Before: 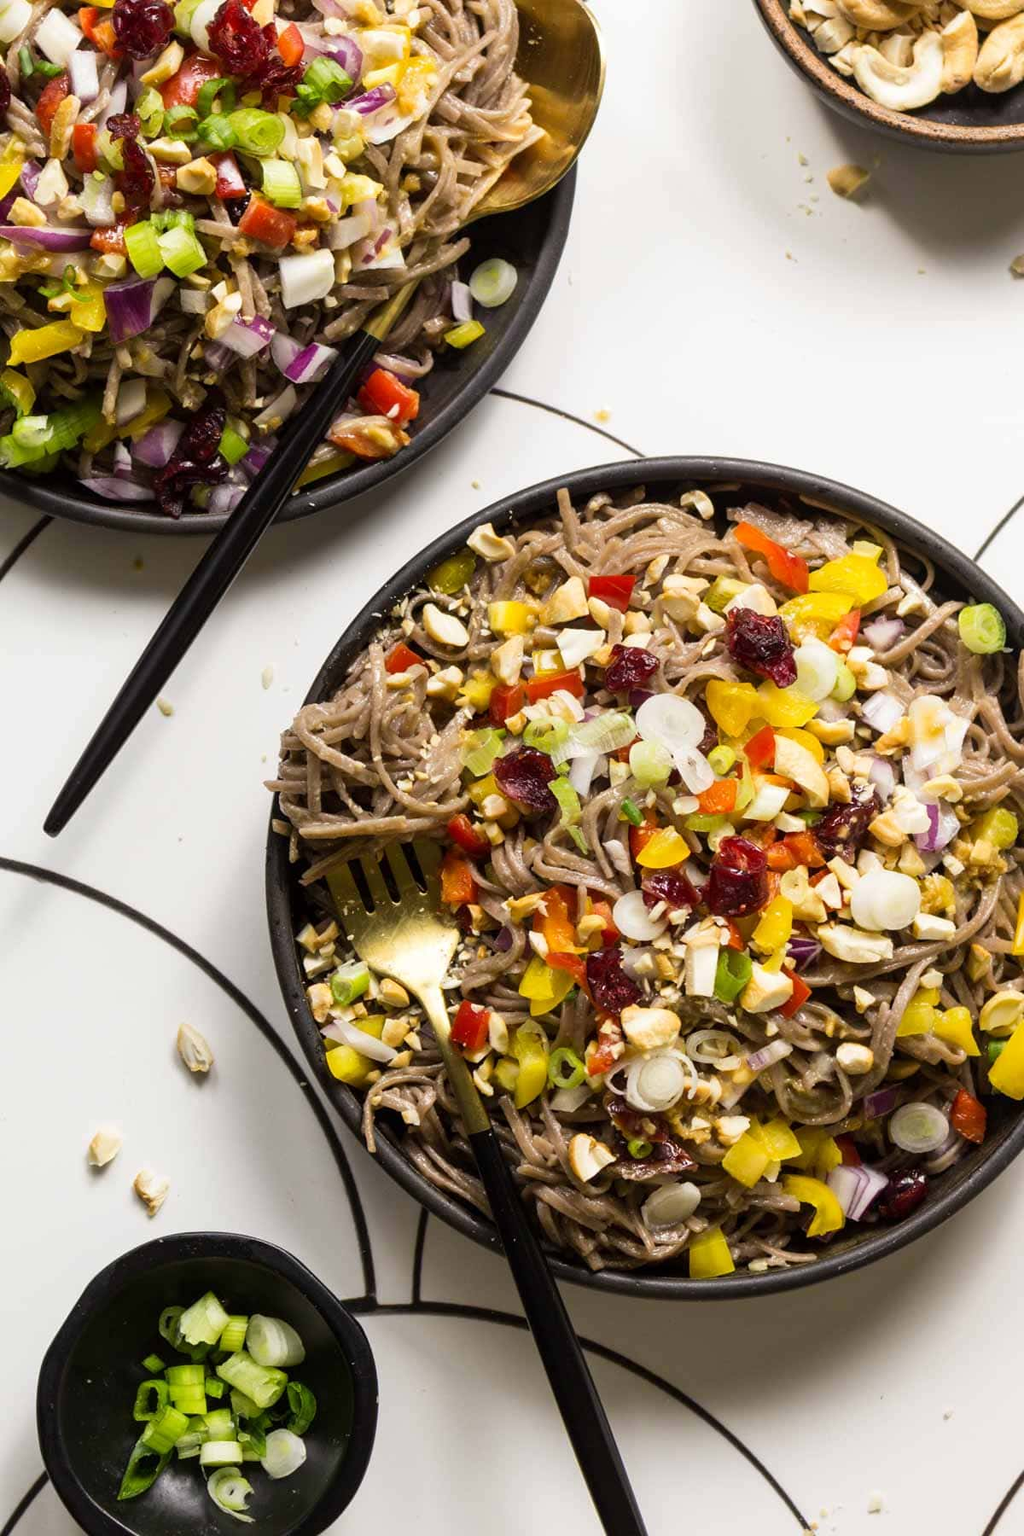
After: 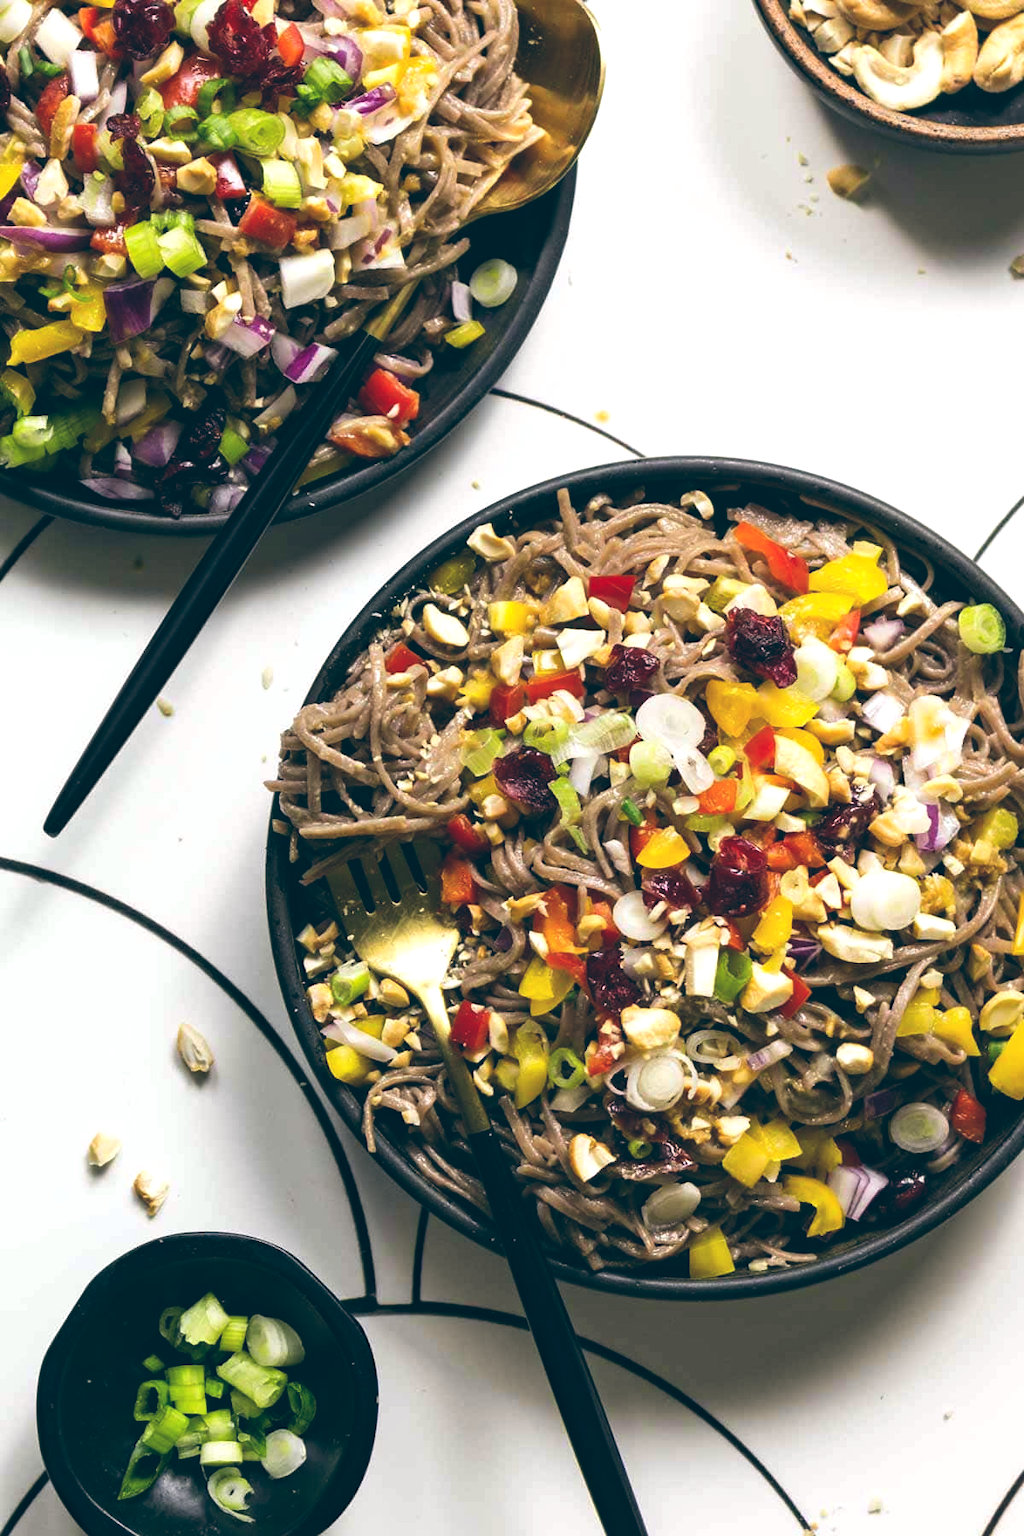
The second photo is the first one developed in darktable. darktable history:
haze removal: compatibility mode true, adaptive false
color balance: lift [1.016, 0.983, 1, 1.017], gamma [0.958, 1, 1, 1], gain [0.981, 1.007, 0.993, 1.002], input saturation 118.26%, contrast 13.43%, contrast fulcrum 21.62%, output saturation 82.76%
